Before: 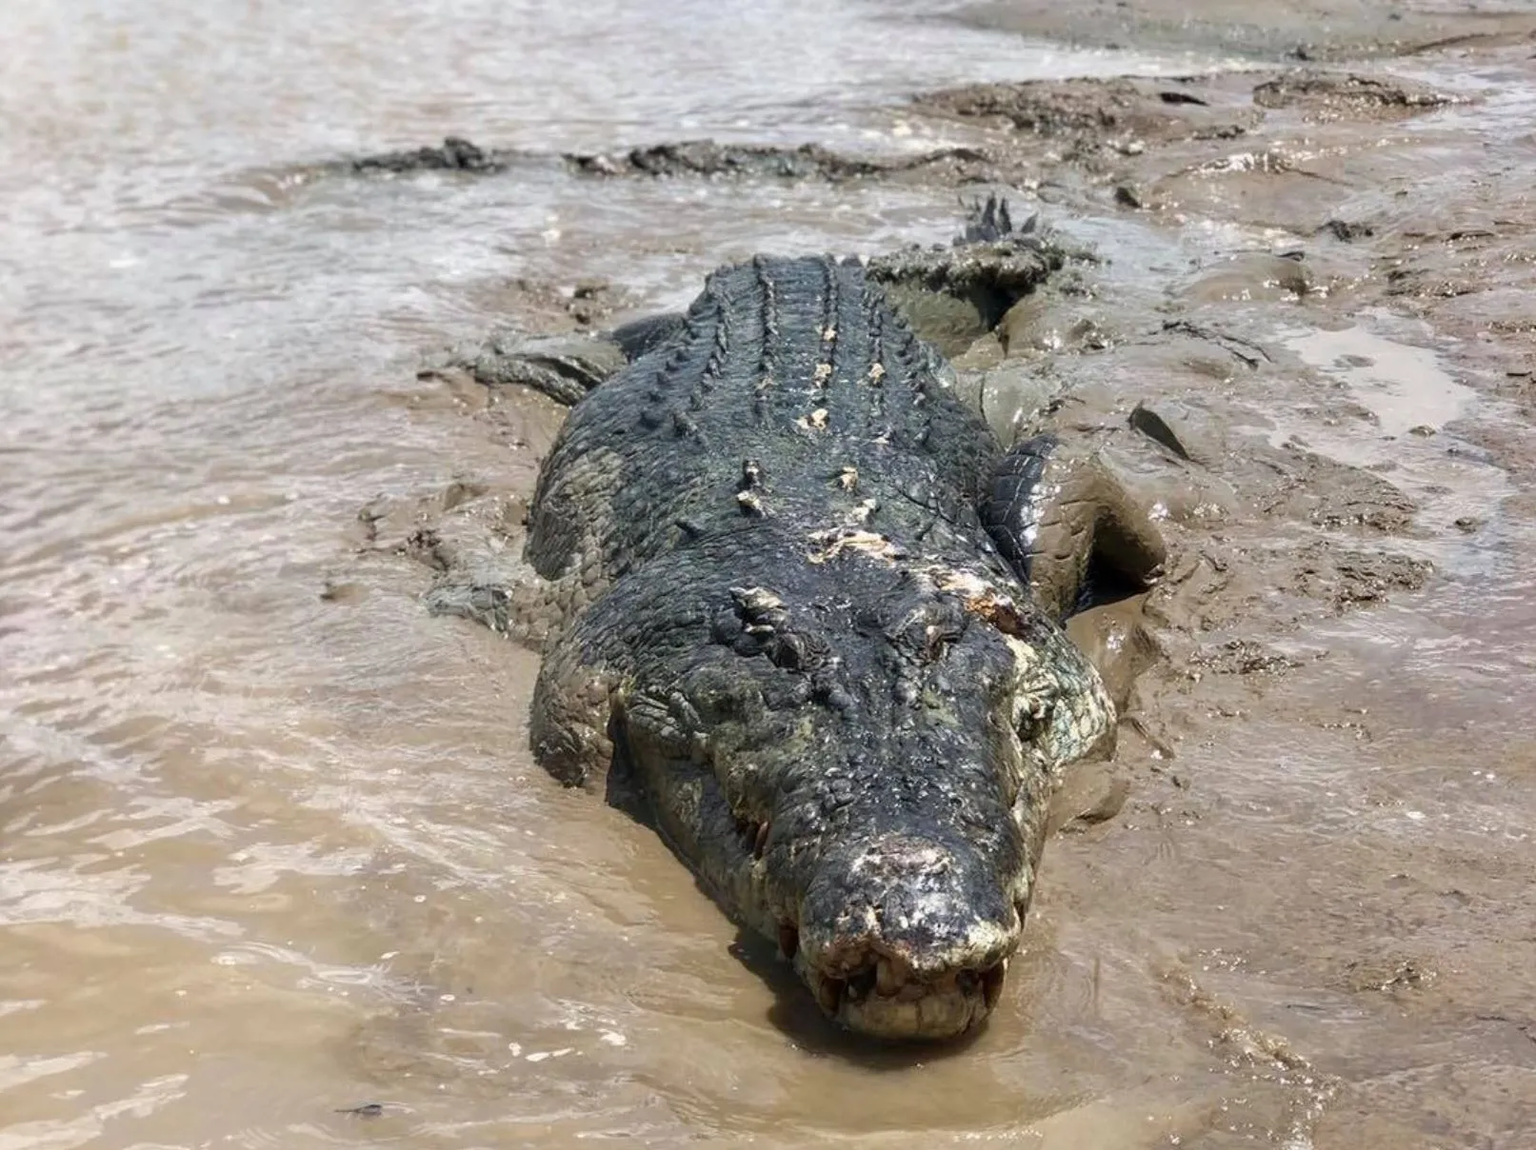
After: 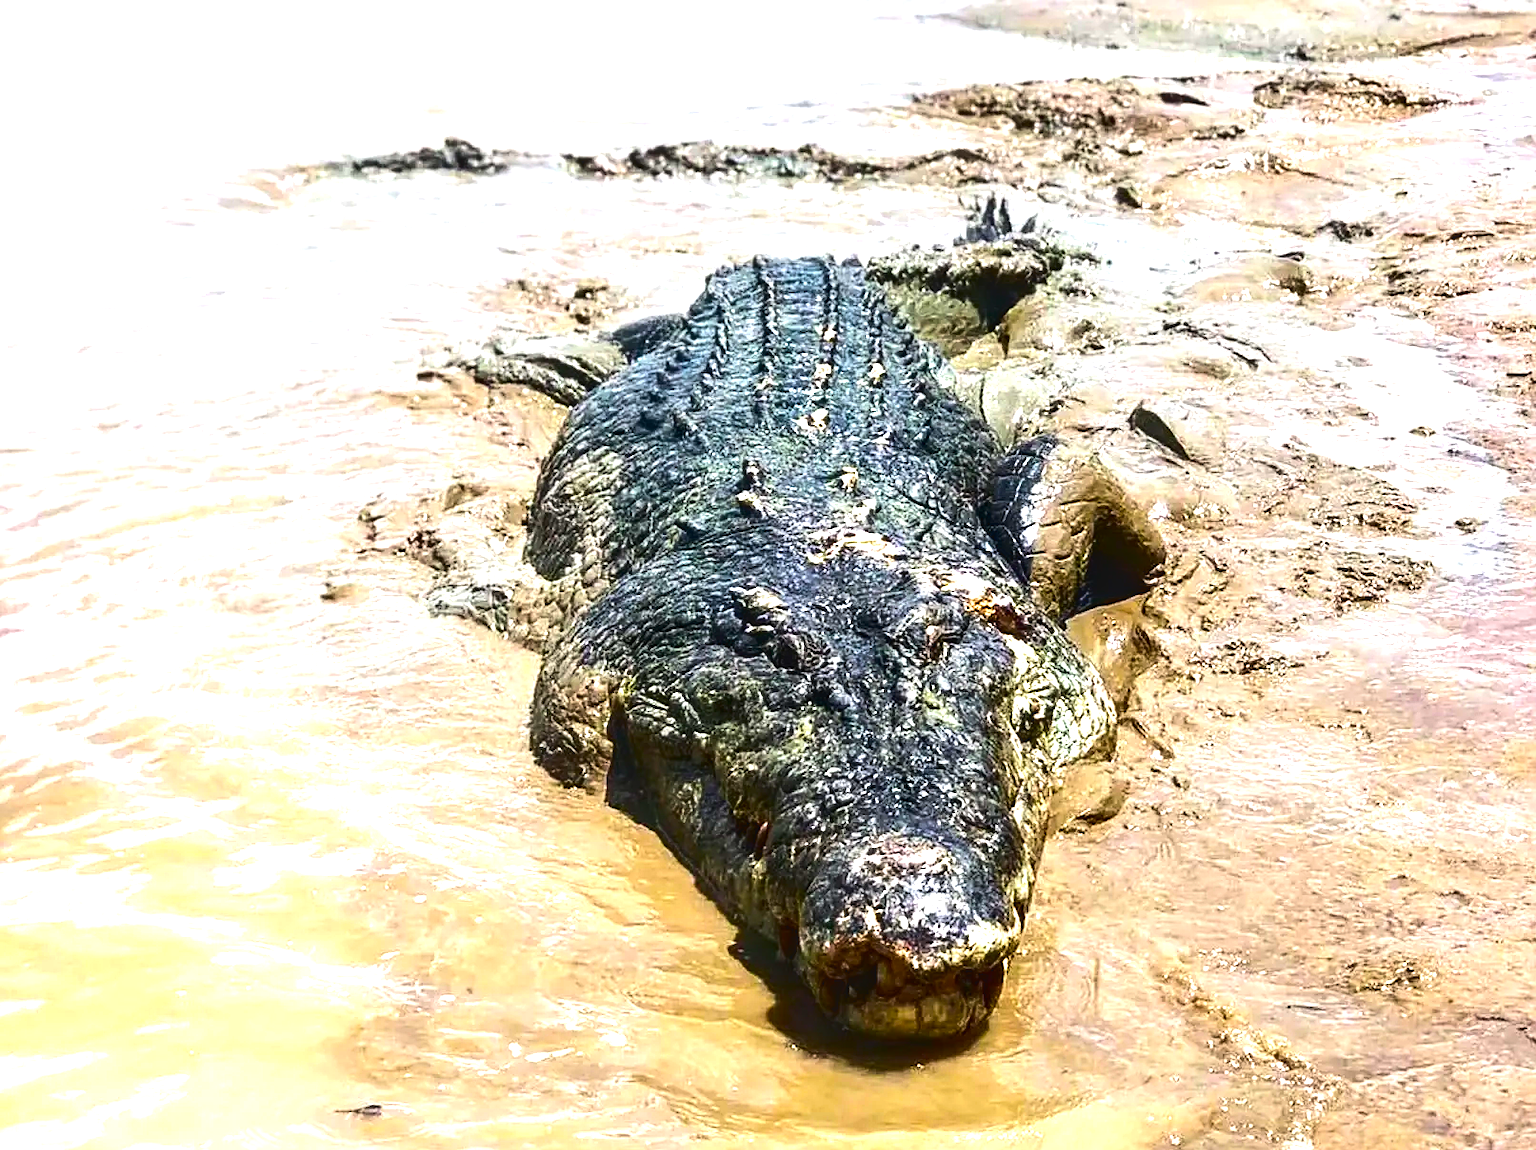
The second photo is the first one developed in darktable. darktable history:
contrast brightness saturation: contrast 0.19, brightness -0.24, saturation 0.11
local contrast: on, module defaults
color balance rgb: linear chroma grading › shadows -10%, linear chroma grading › global chroma 20%, perceptual saturation grading › global saturation 15%, perceptual brilliance grading › global brilliance 30%, perceptual brilliance grading › highlights 12%, perceptual brilliance grading › mid-tones 24%, global vibrance 20%
sharpen: on, module defaults
